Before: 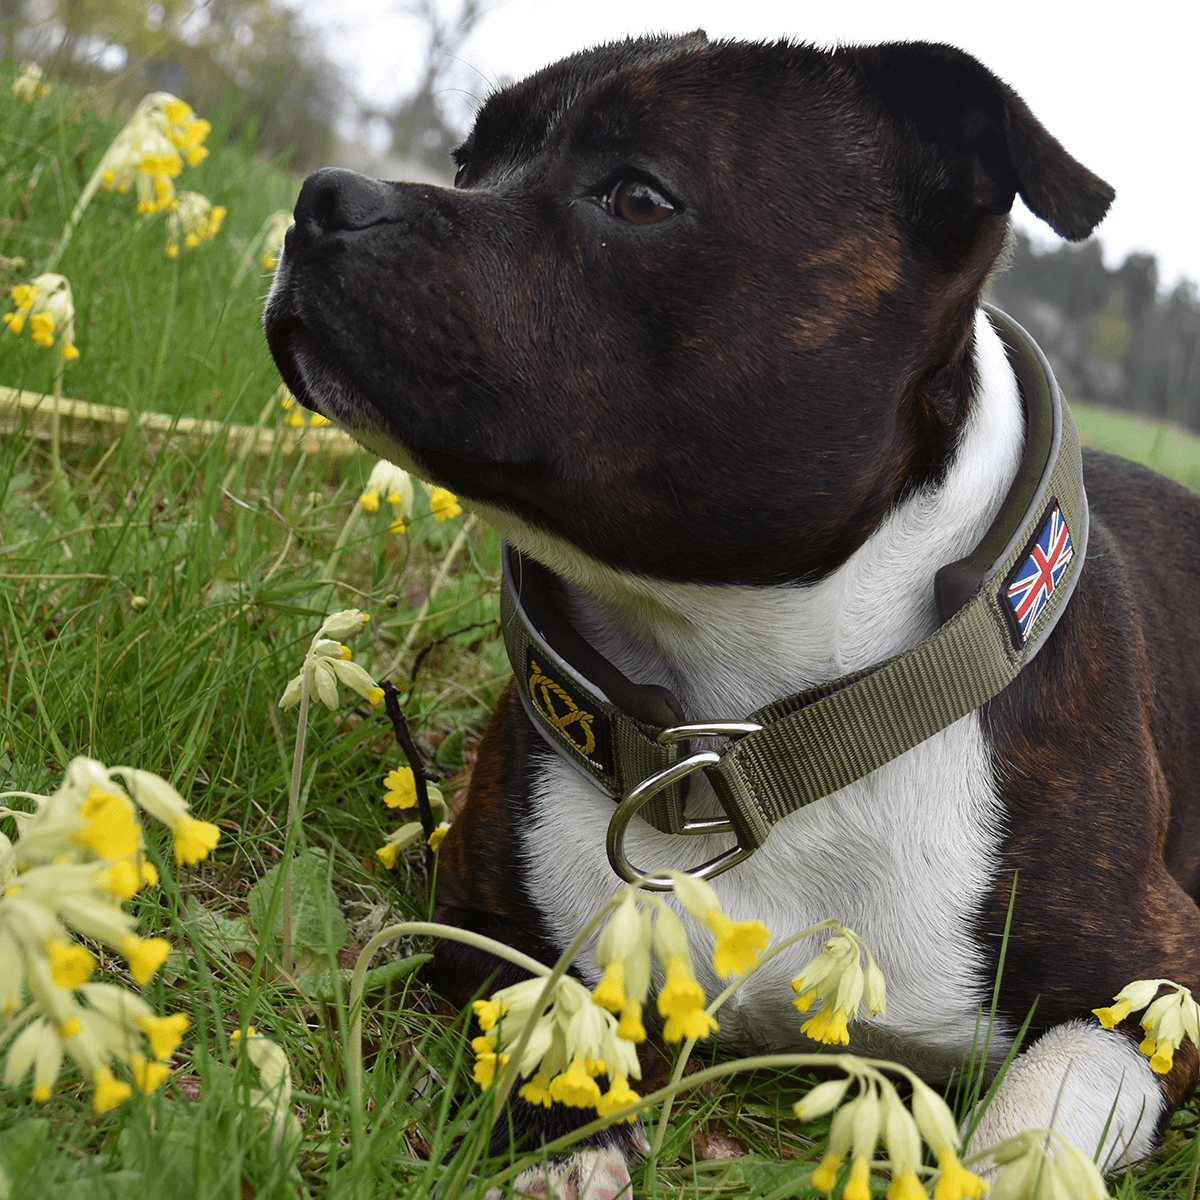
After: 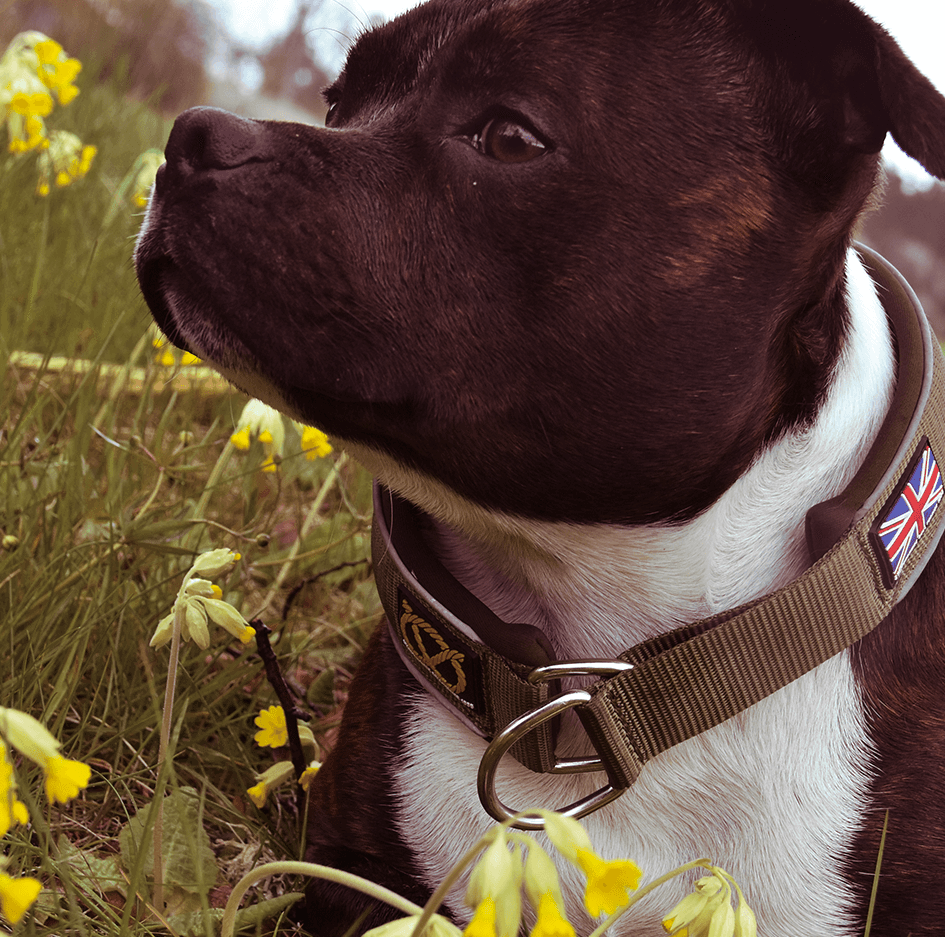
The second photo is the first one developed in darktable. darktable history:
color balance rgb: perceptual saturation grading › global saturation 20%, global vibrance 20%
split-toning: highlights › hue 180°
crop and rotate: left 10.77%, top 5.1%, right 10.41%, bottom 16.76%
